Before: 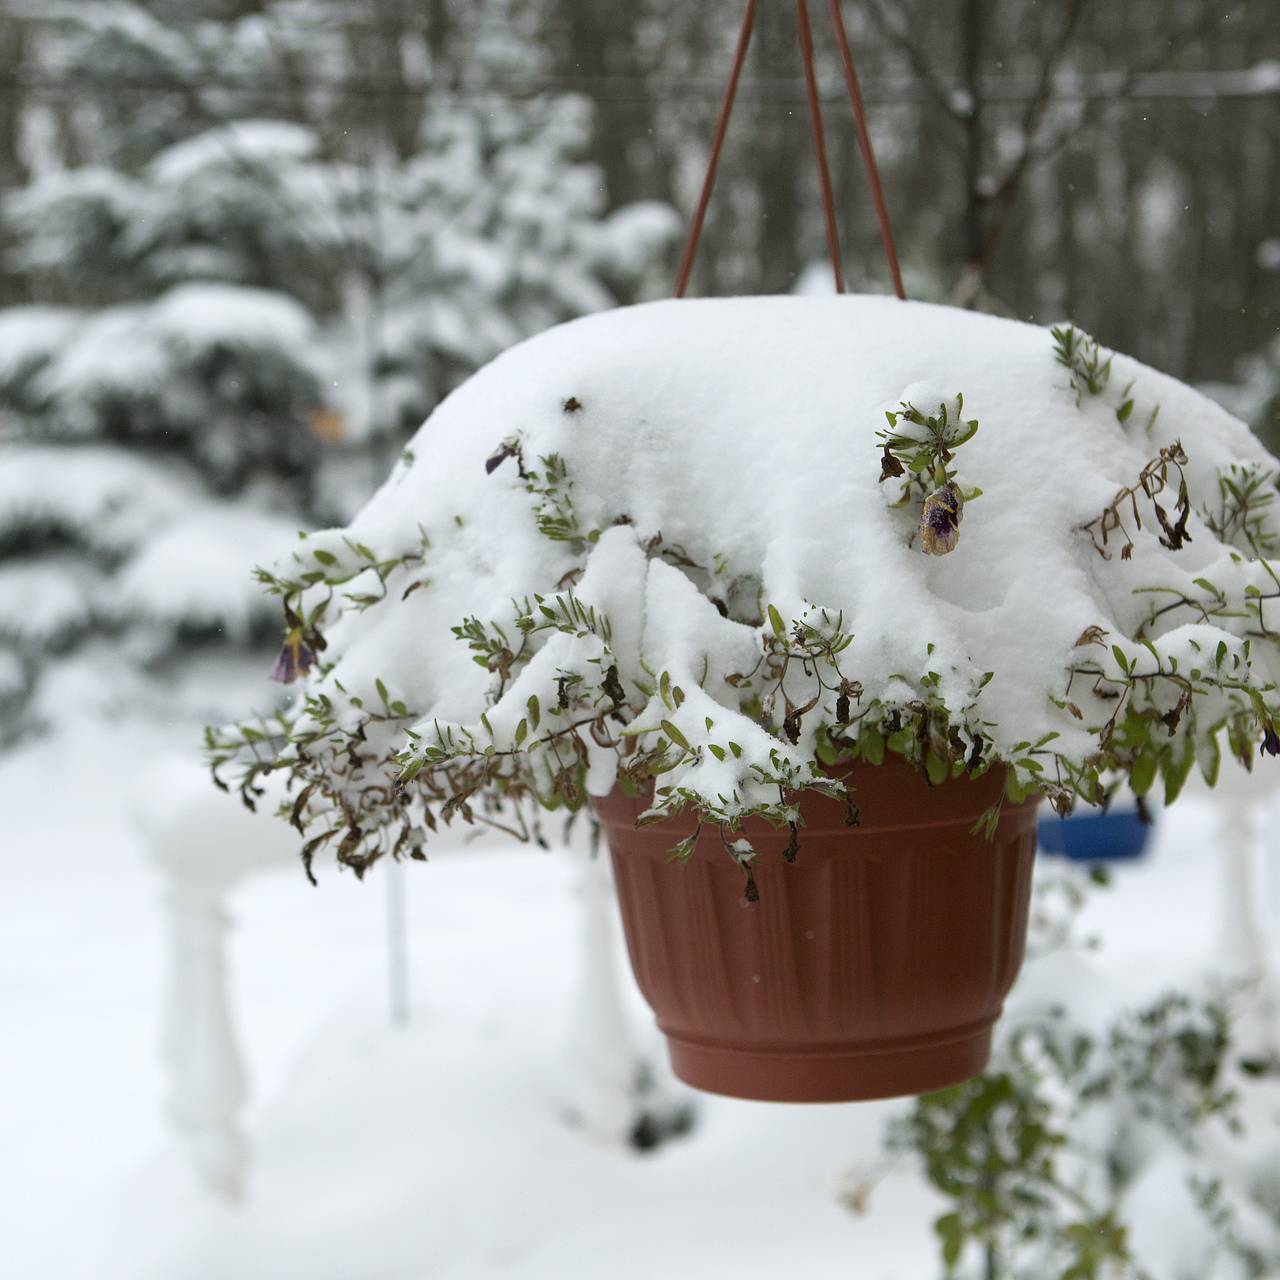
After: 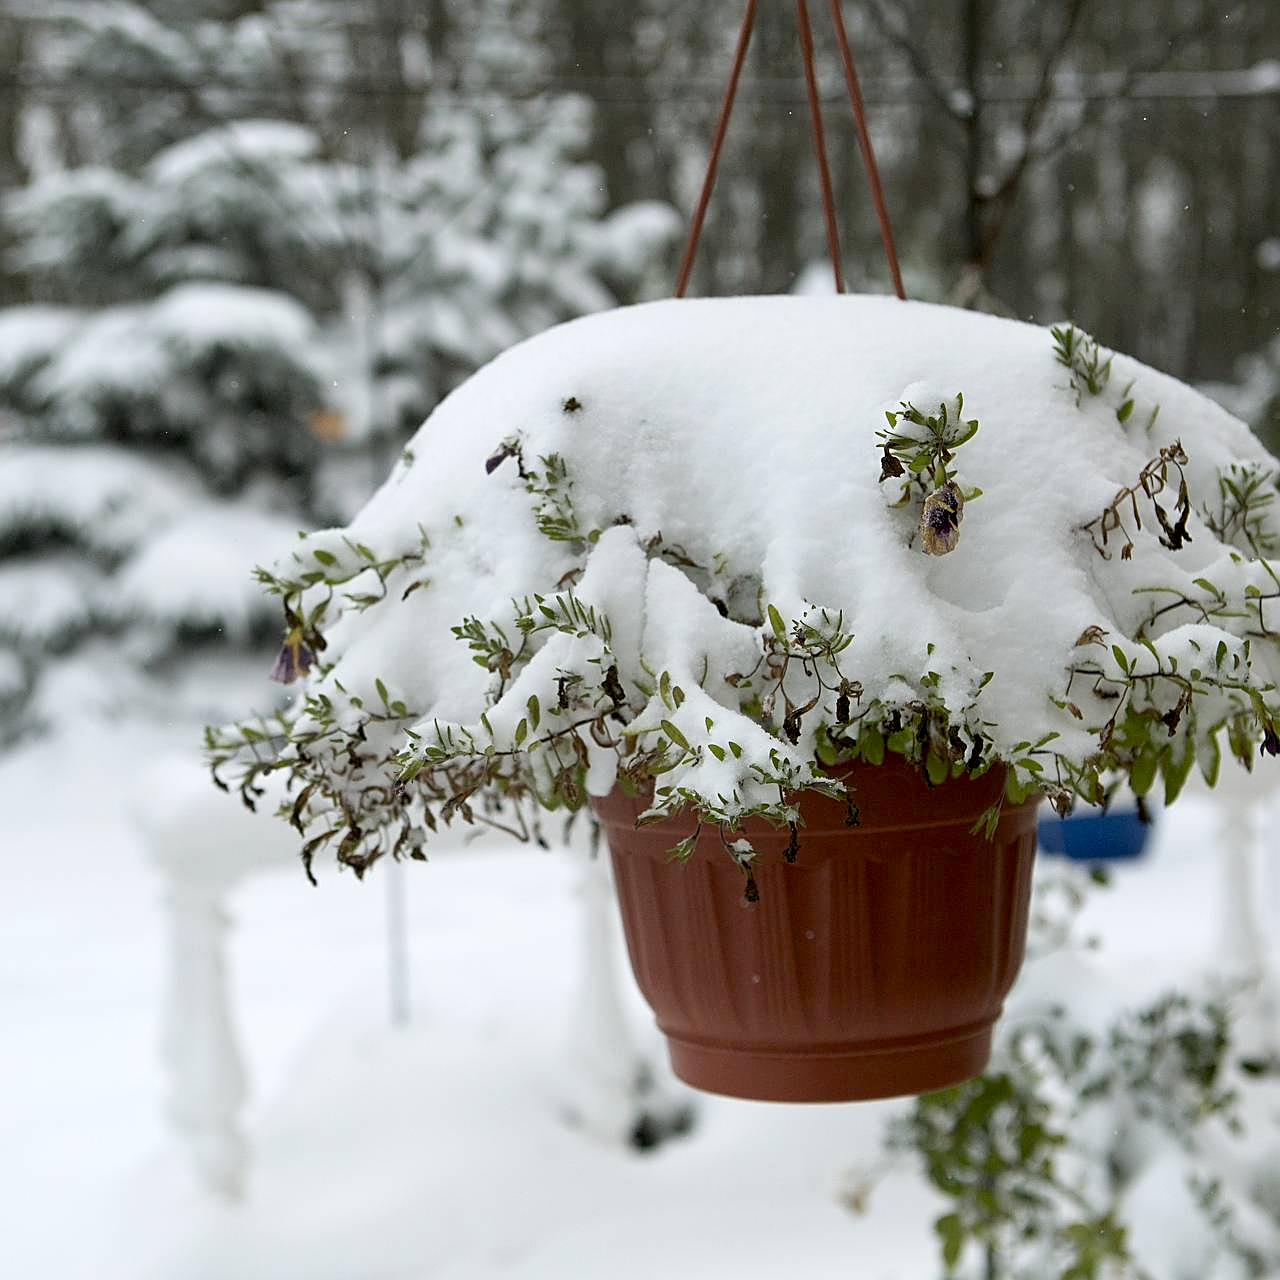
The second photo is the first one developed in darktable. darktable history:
exposure: black level correction 0.009, compensate highlight preservation false
sharpen: on, module defaults
